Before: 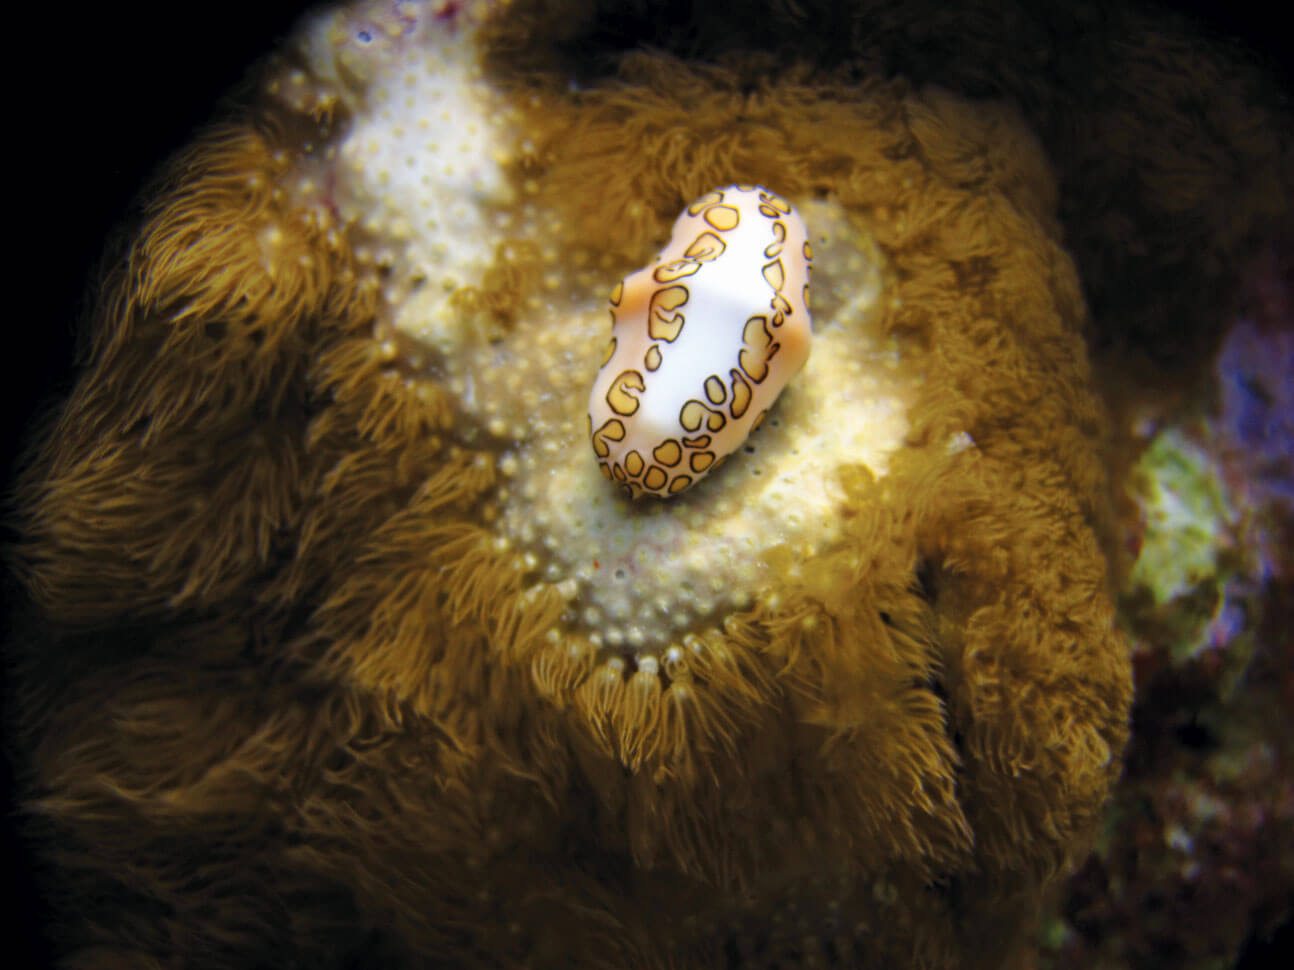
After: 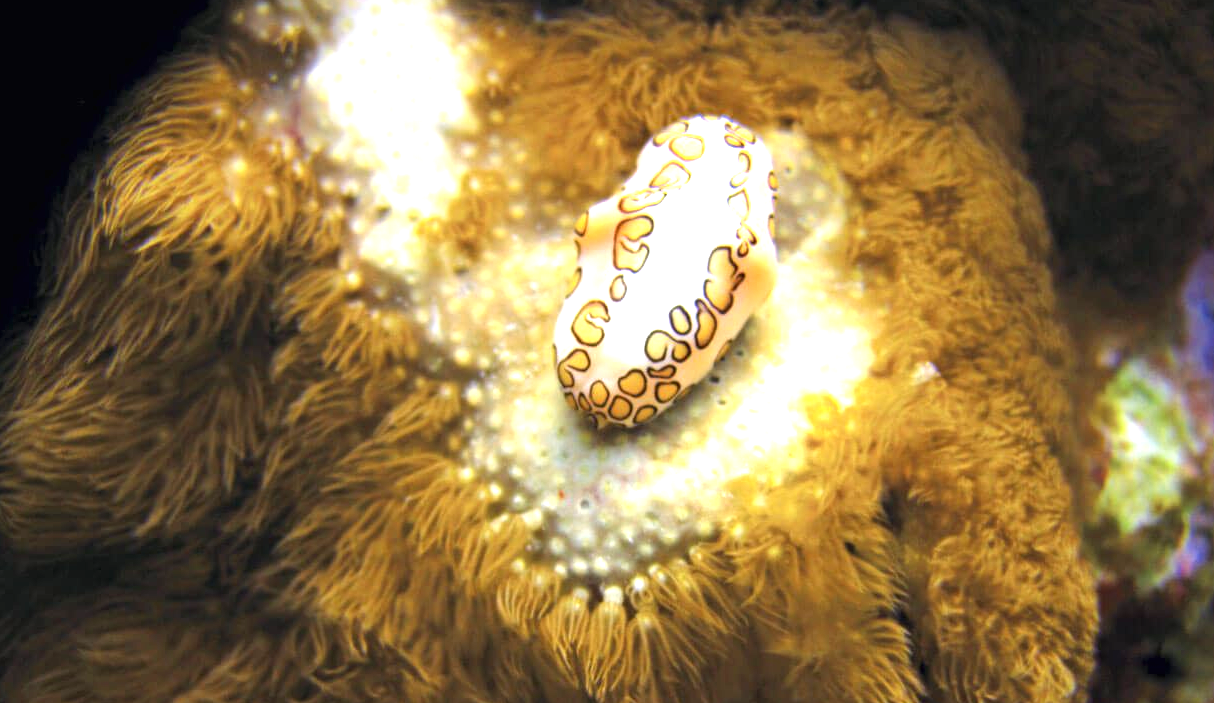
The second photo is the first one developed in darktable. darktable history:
crop: left 2.737%, top 7.287%, right 3.421%, bottom 20.179%
exposure: black level correction 0, exposure 1.3 EV, compensate exposure bias true, compensate highlight preservation false
